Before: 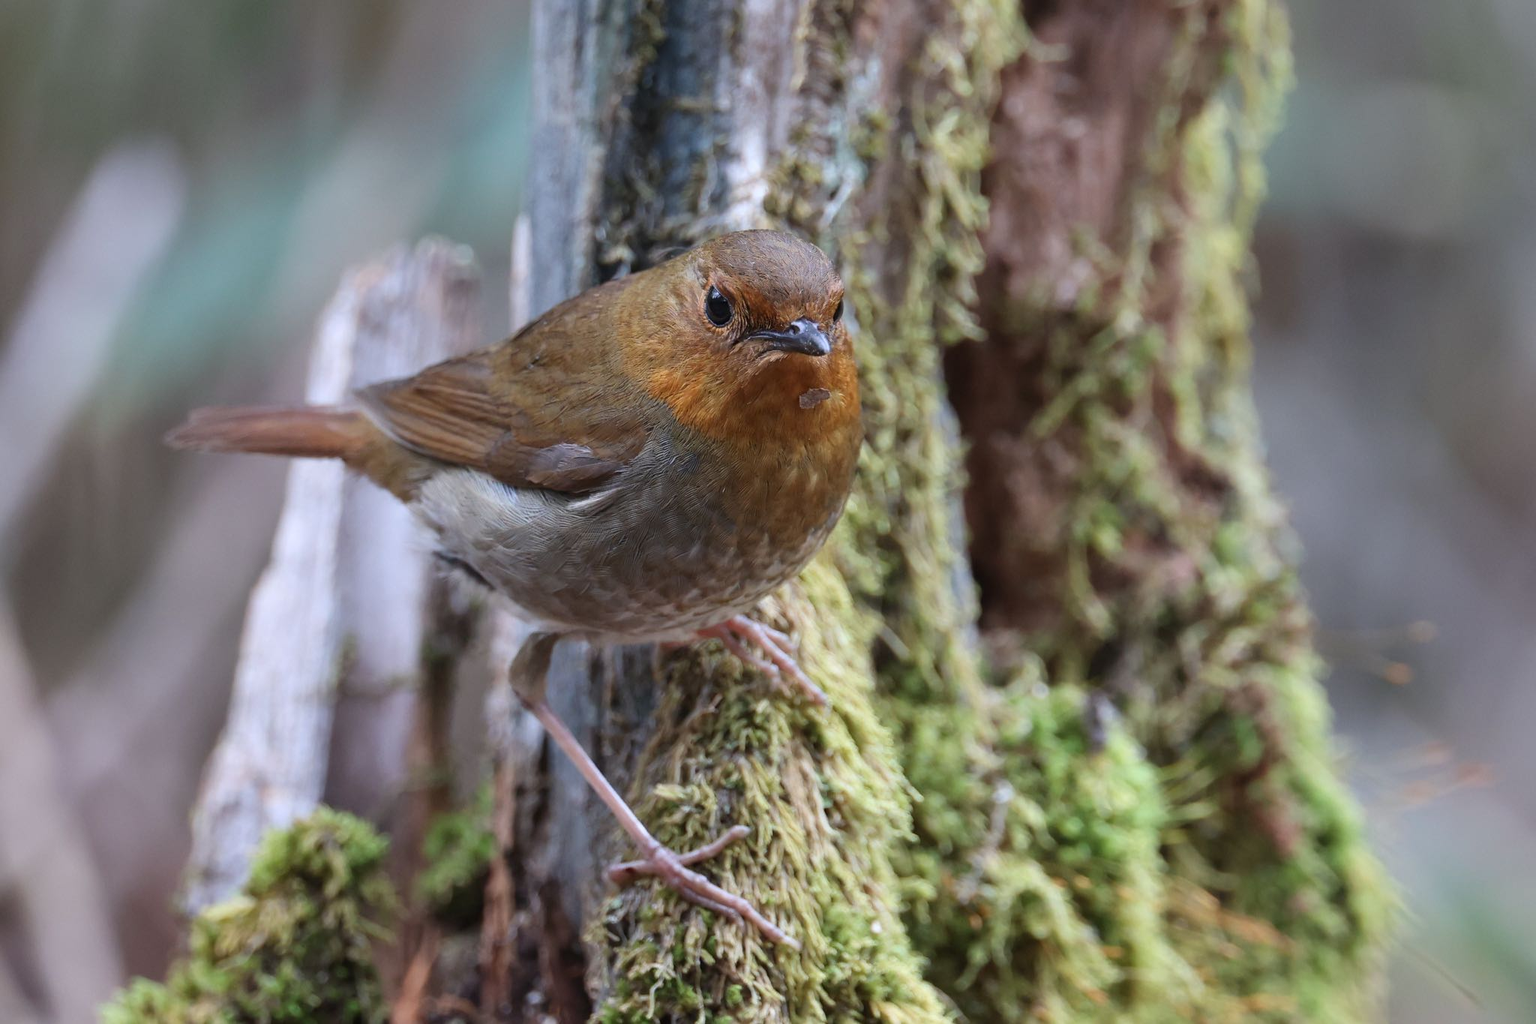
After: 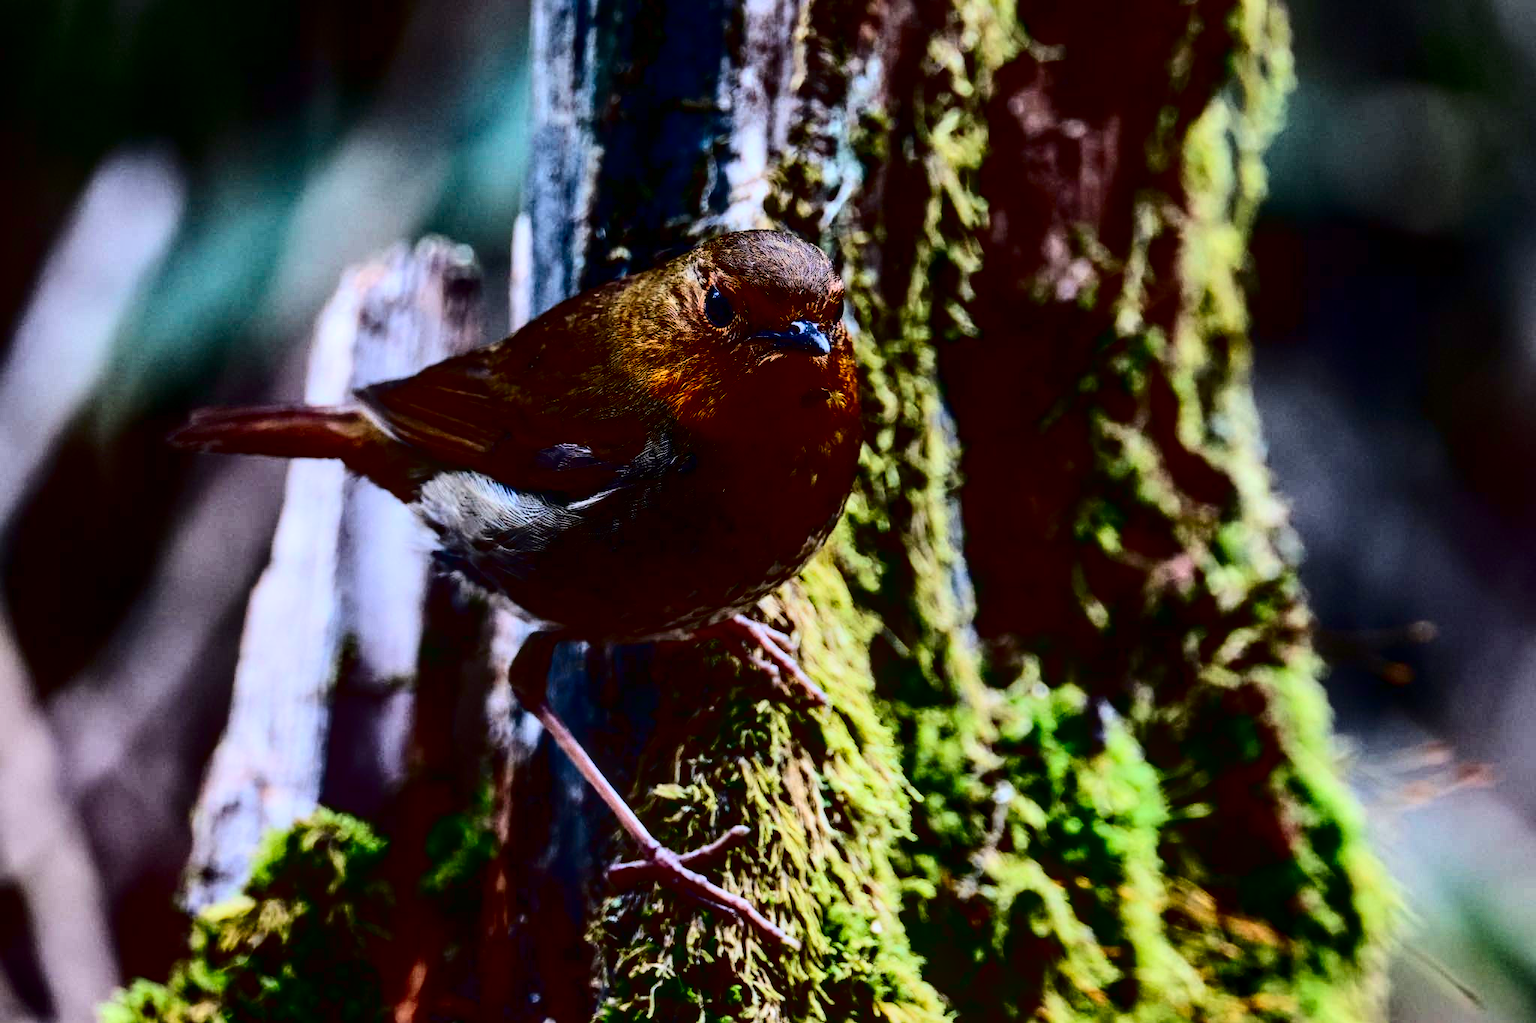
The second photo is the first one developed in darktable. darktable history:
contrast brightness saturation: contrast 0.765, brightness -0.991, saturation 0.997
local contrast: detail 130%
